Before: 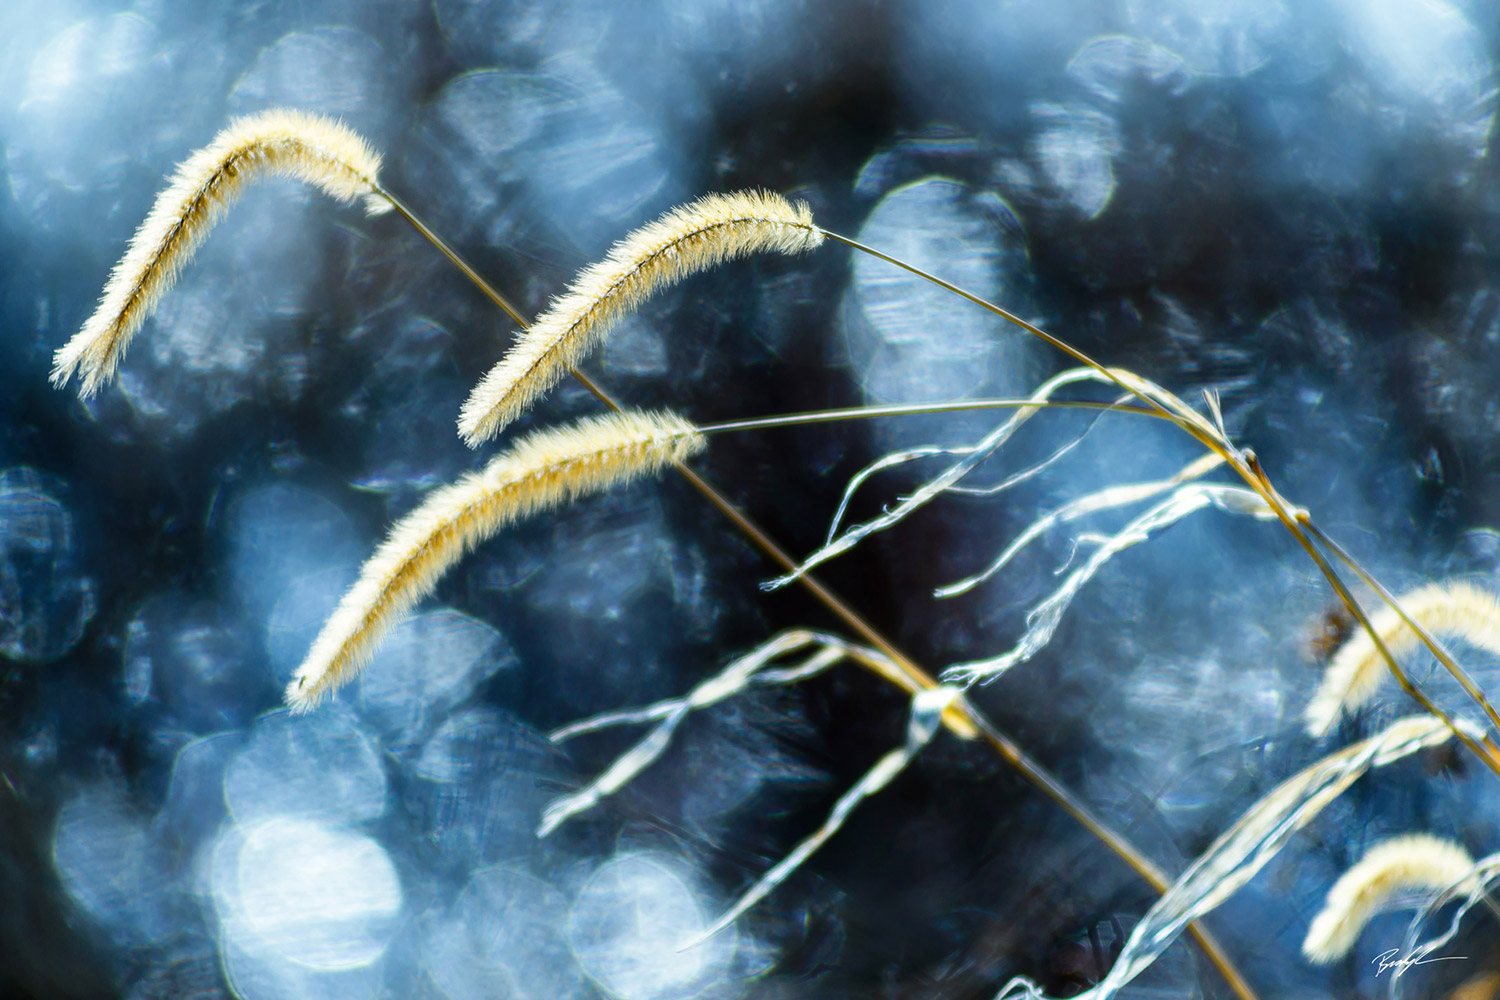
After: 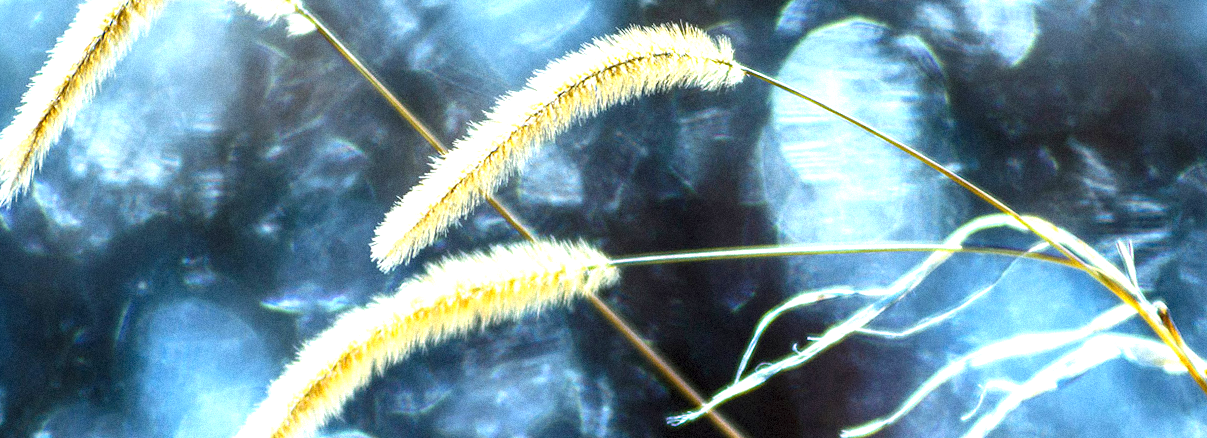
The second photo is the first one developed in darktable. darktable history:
levels: levels [0, 0.492, 0.984]
tone equalizer: on, module defaults
grain: mid-tones bias 0%
local contrast: on, module defaults
rotate and perspective: rotation 2.17°, automatic cropping off
crop: left 7.036%, top 18.398%, right 14.379%, bottom 40.043%
contrast brightness saturation: contrast 0.1, brightness 0.02, saturation 0.02
exposure: black level correction 0, exposure 1.1 EV, compensate highlight preservation false
